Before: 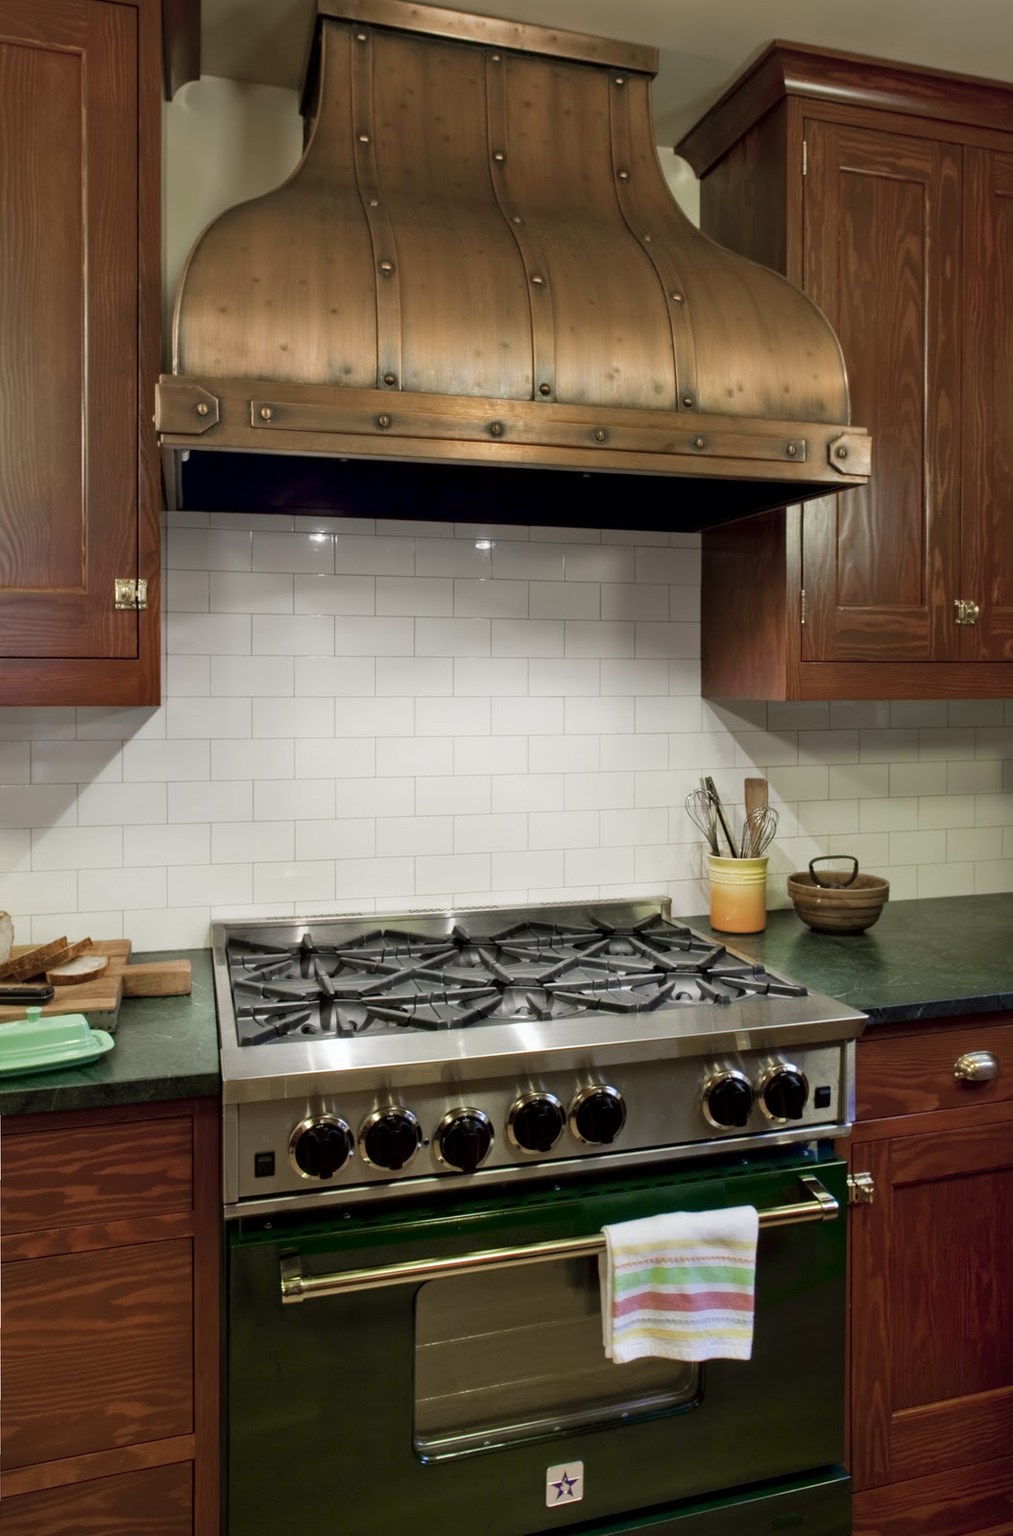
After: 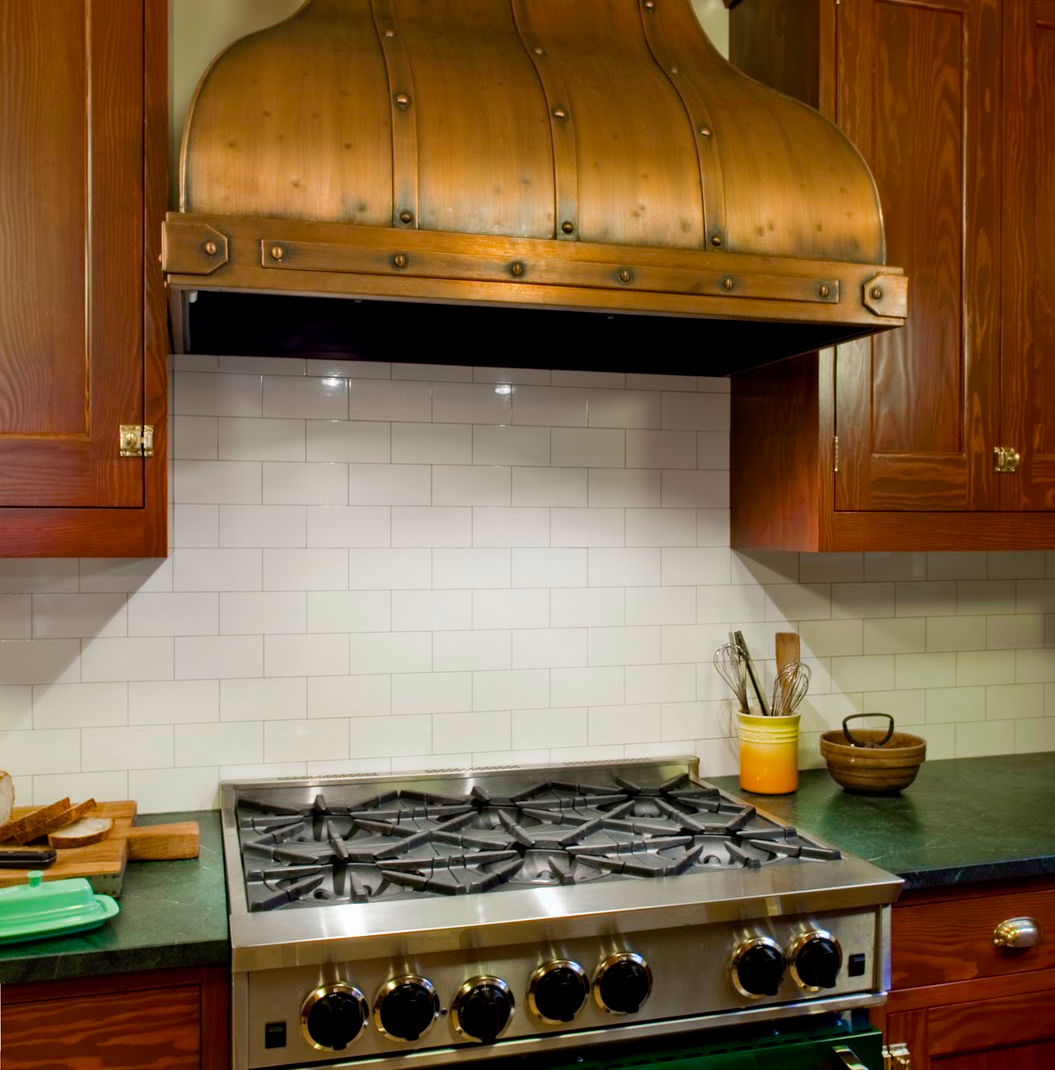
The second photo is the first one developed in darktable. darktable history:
crop: top 11.137%, bottom 21.952%
color balance rgb: linear chroma grading › global chroma 14.674%, perceptual saturation grading › global saturation 25.571%
